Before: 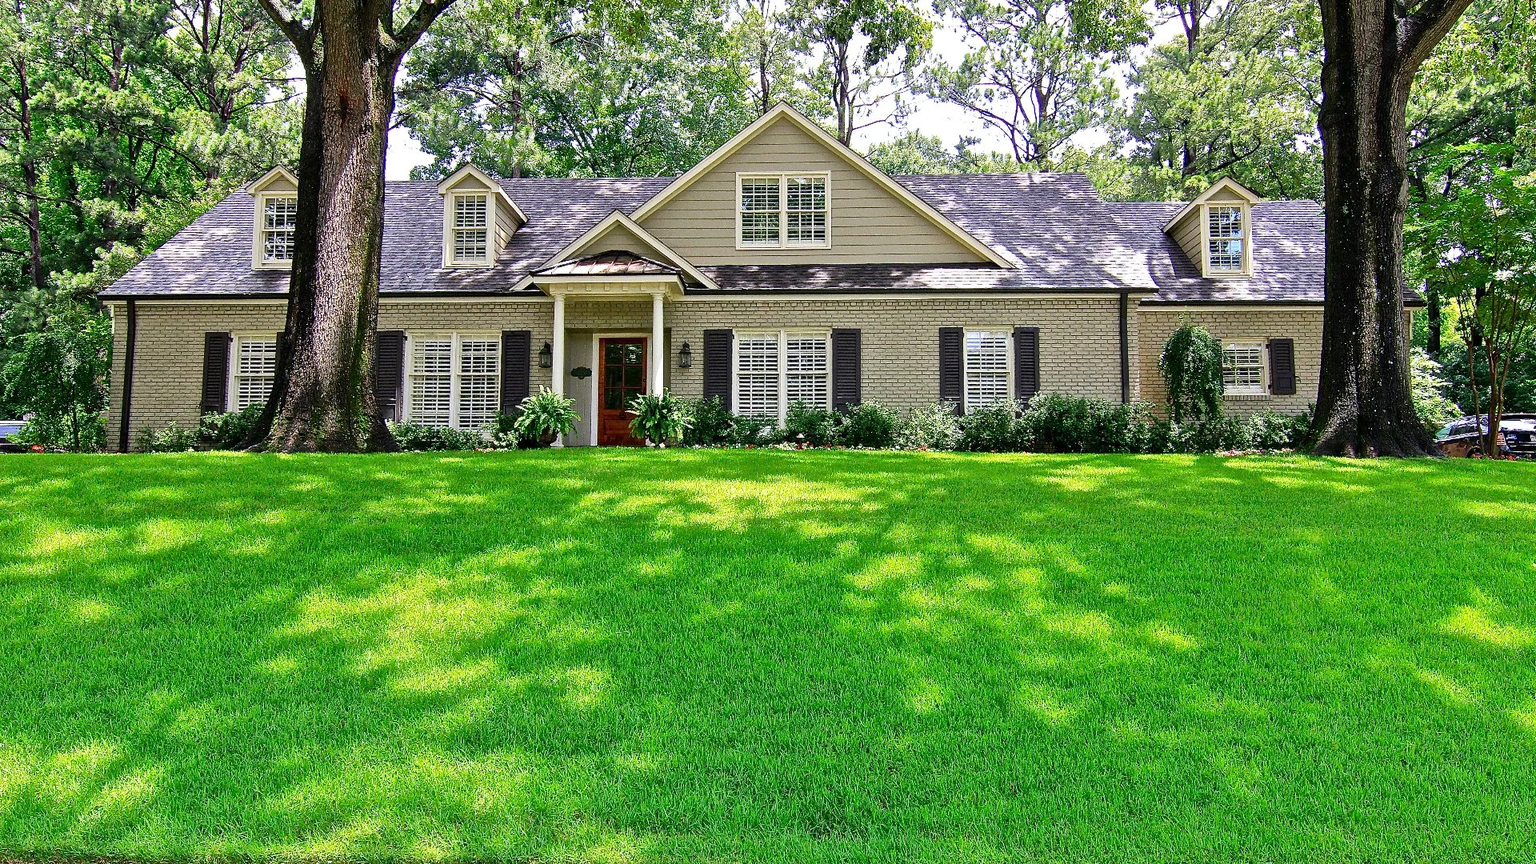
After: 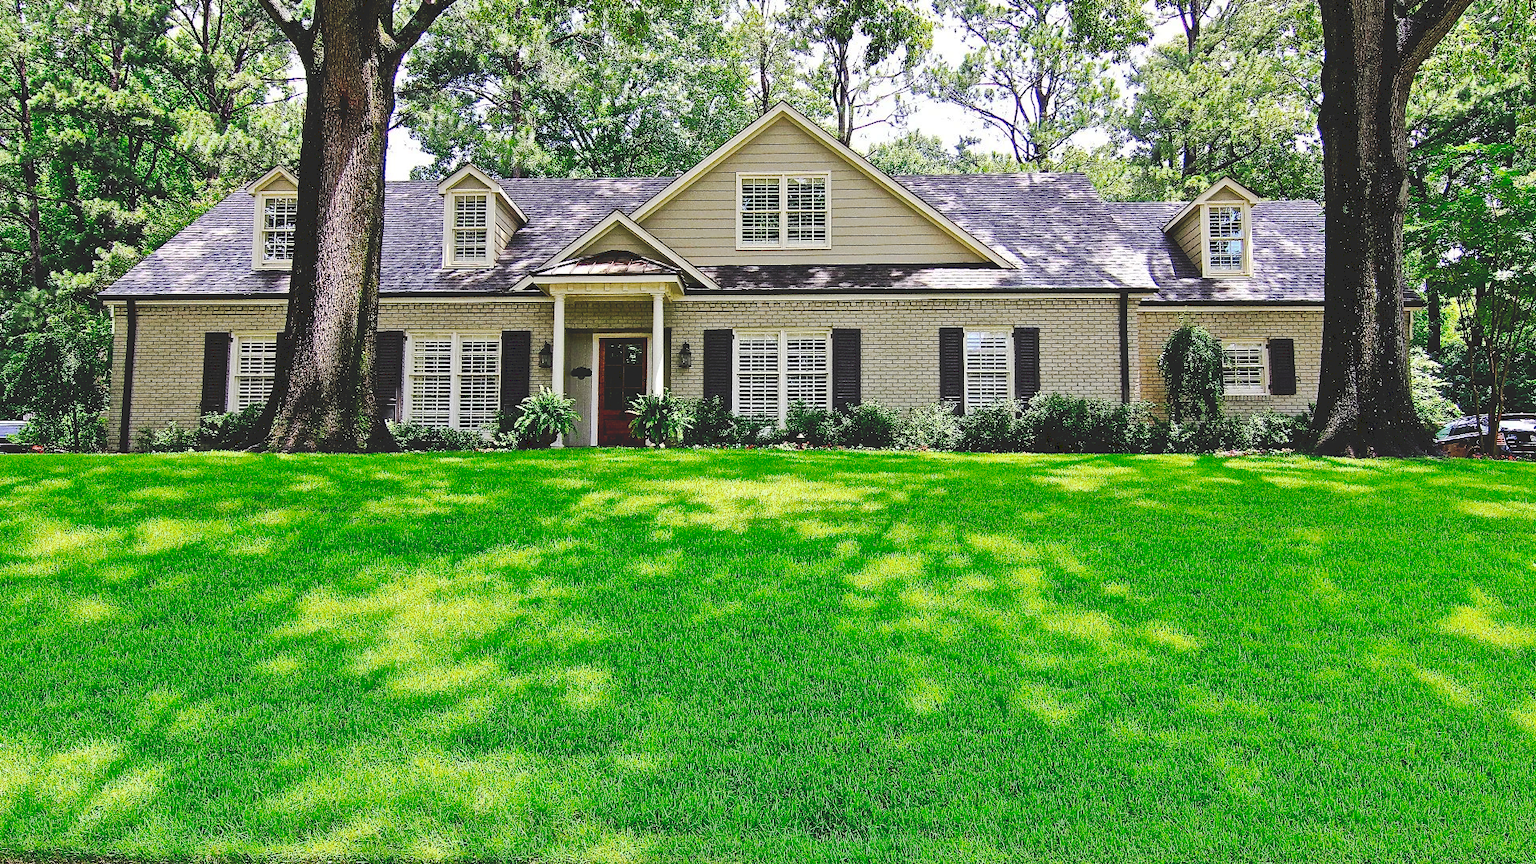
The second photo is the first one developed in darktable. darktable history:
tone curve: curves: ch0 [(0, 0) (0.003, 0.15) (0.011, 0.151) (0.025, 0.15) (0.044, 0.15) (0.069, 0.151) (0.1, 0.153) (0.136, 0.16) (0.177, 0.183) (0.224, 0.21) (0.277, 0.253) (0.335, 0.309) (0.399, 0.389) (0.468, 0.479) (0.543, 0.58) (0.623, 0.677) (0.709, 0.747) (0.801, 0.808) (0.898, 0.87) (1, 1)], preserve colors none
